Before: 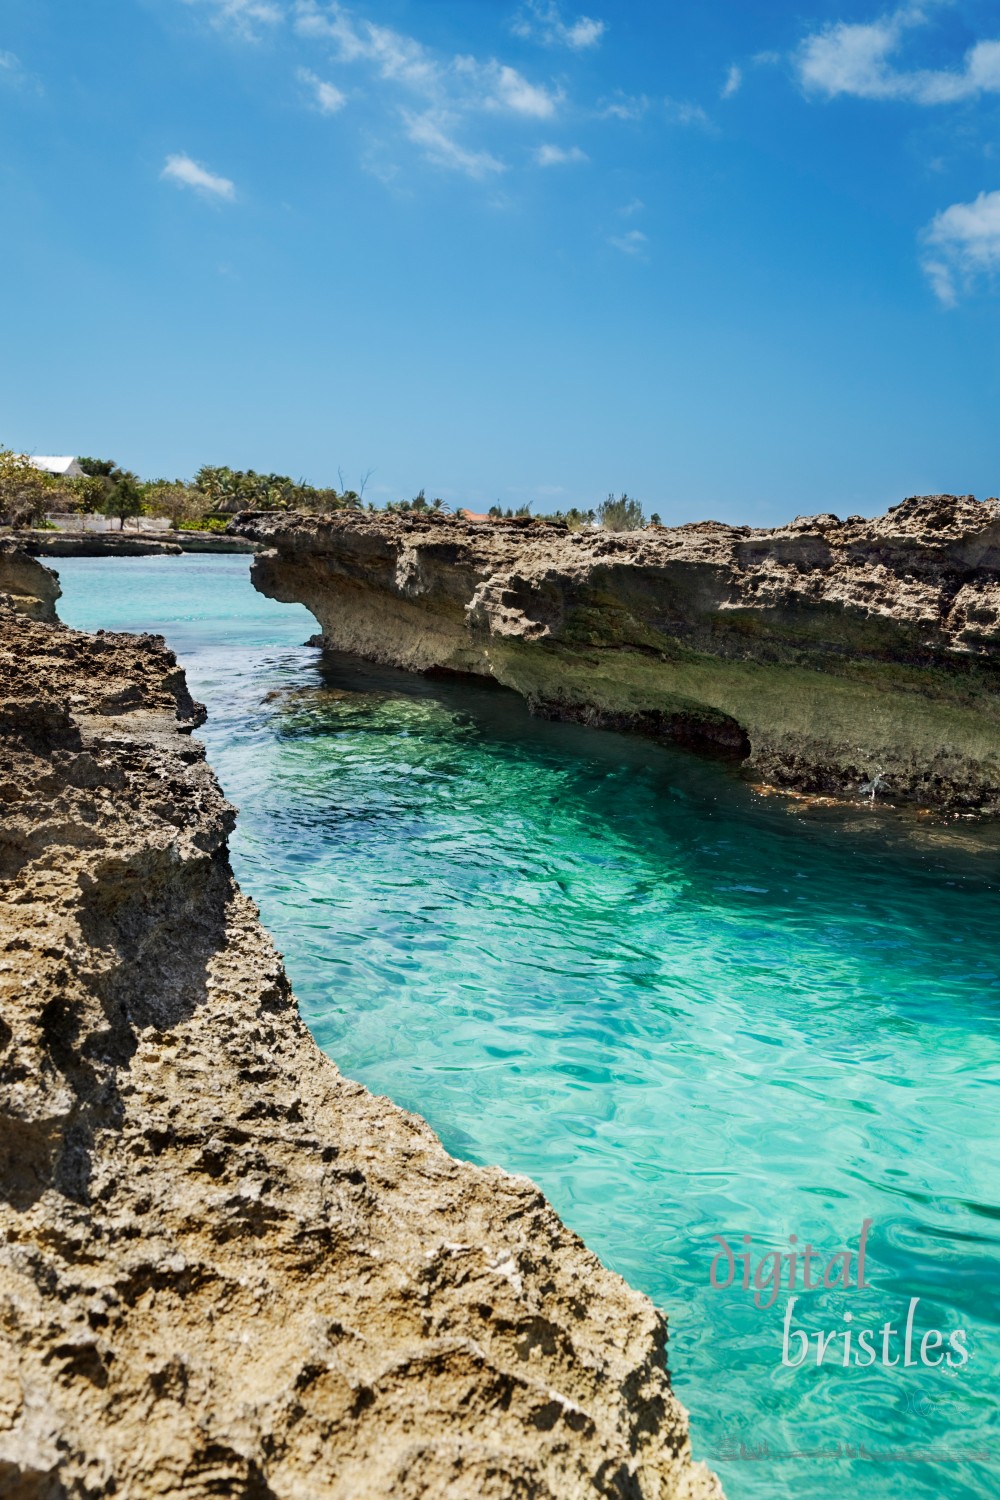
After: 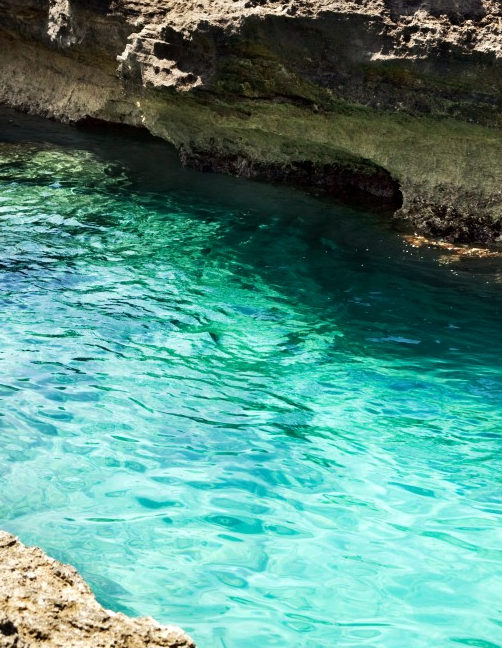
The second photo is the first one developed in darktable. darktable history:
tone equalizer: -8 EV -0.432 EV, -7 EV -0.395 EV, -6 EV -0.357 EV, -5 EV -0.188 EV, -3 EV 0.257 EV, -2 EV 0.332 EV, -1 EV 0.38 EV, +0 EV 0.419 EV, edges refinement/feathering 500, mask exposure compensation -1.57 EV, preserve details no
crop: left 34.823%, top 36.634%, right 14.966%, bottom 20.104%
